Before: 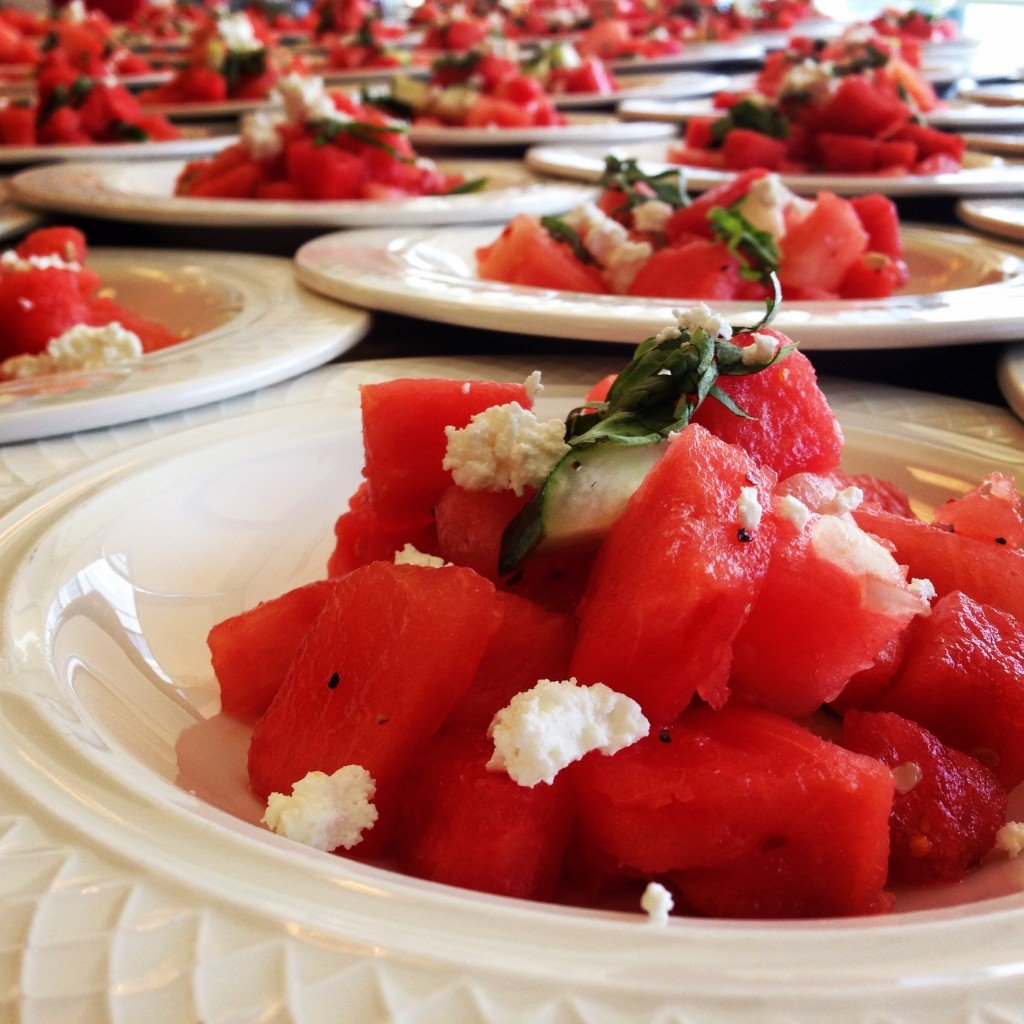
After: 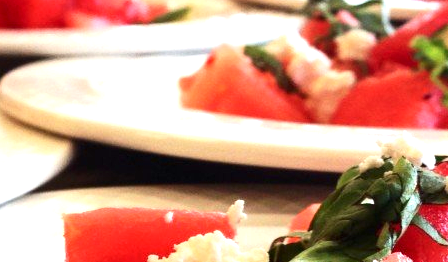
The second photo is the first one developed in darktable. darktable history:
crop: left 29.015%, top 16.785%, right 26.609%, bottom 57.61%
contrast brightness saturation: contrast 0.14
exposure: black level correction 0, exposure 1 EV, compensate exposure bias true, compensate highlight preservation false
